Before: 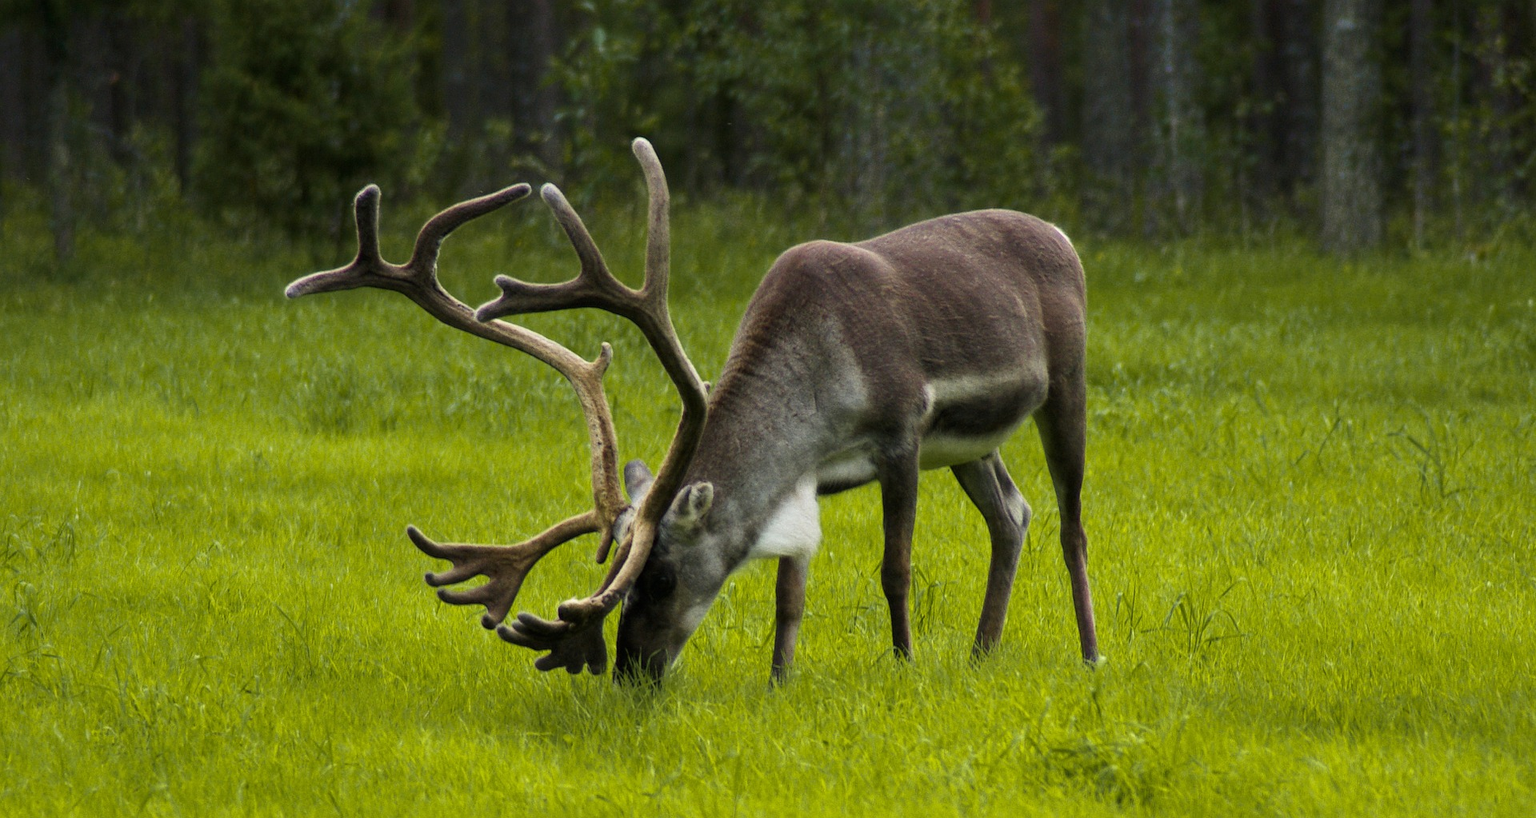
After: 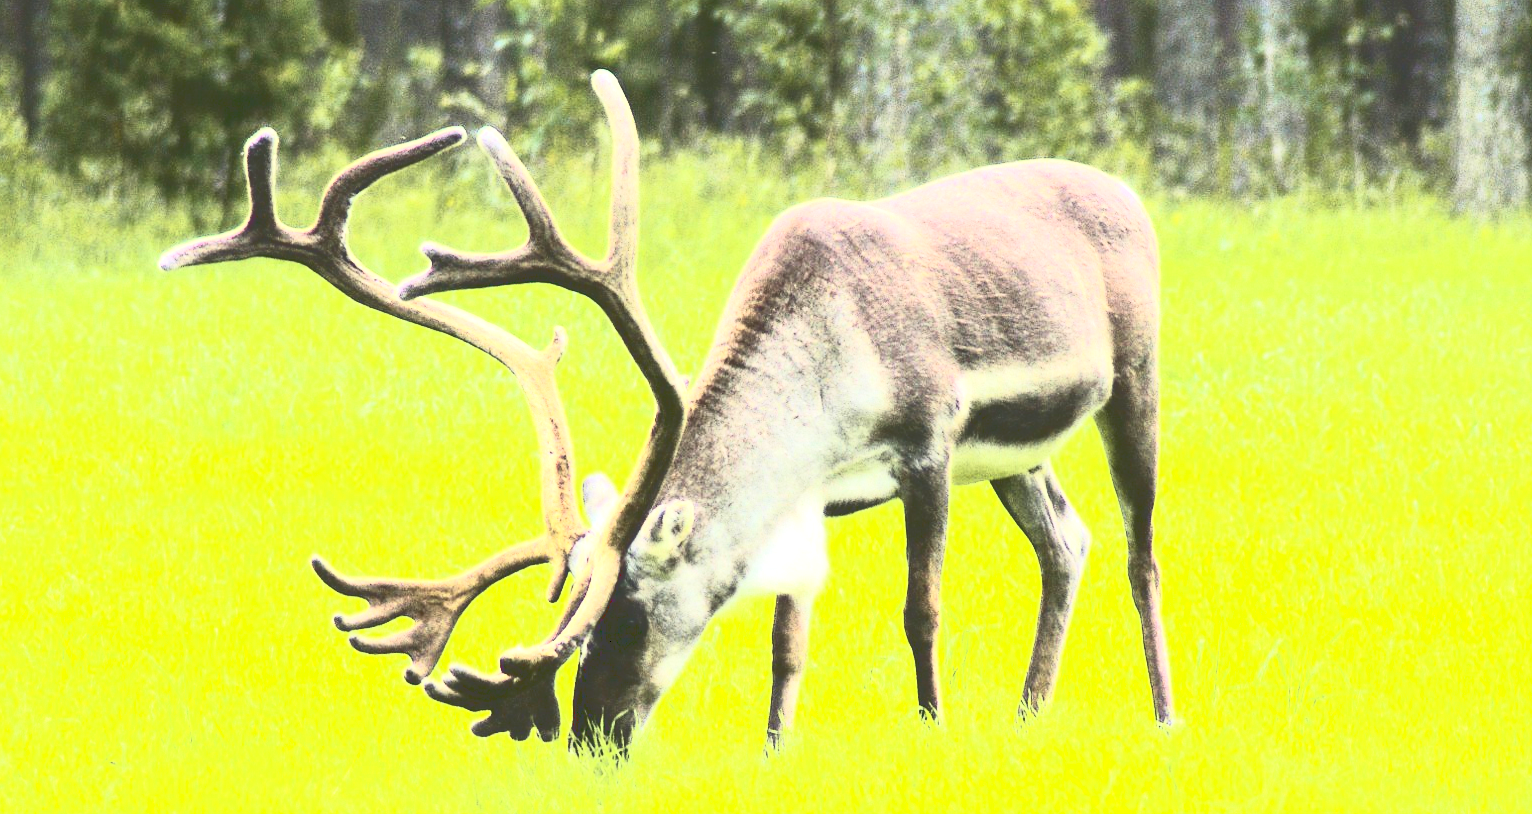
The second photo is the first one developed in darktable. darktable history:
exposure: exposure 0.701 EV, compensate highlight preservation false
crop and rotate: left 10.361%, top 10.004%, right 9.822%, bottom 10.381%
base curve: curves: ch0 [(0, 0.02) (0.083, 0.036) (1, 1)]
contrast brightness saturation: contrast 0.386, brightness 0.535
tone equalizer: -8 EV 1.98 EV, -7 EV 1.99 EV, -6 EV 1.97 EV, -5 EV 1.98 EV, -4 EV 1.99 EV, -3 EV 1.47 EV, -2 EV 0.998 EV, -1 EV 0.482 EV, edges refinement/feathering 500, mask exposure compensation -1.57 EV, preserve details no
